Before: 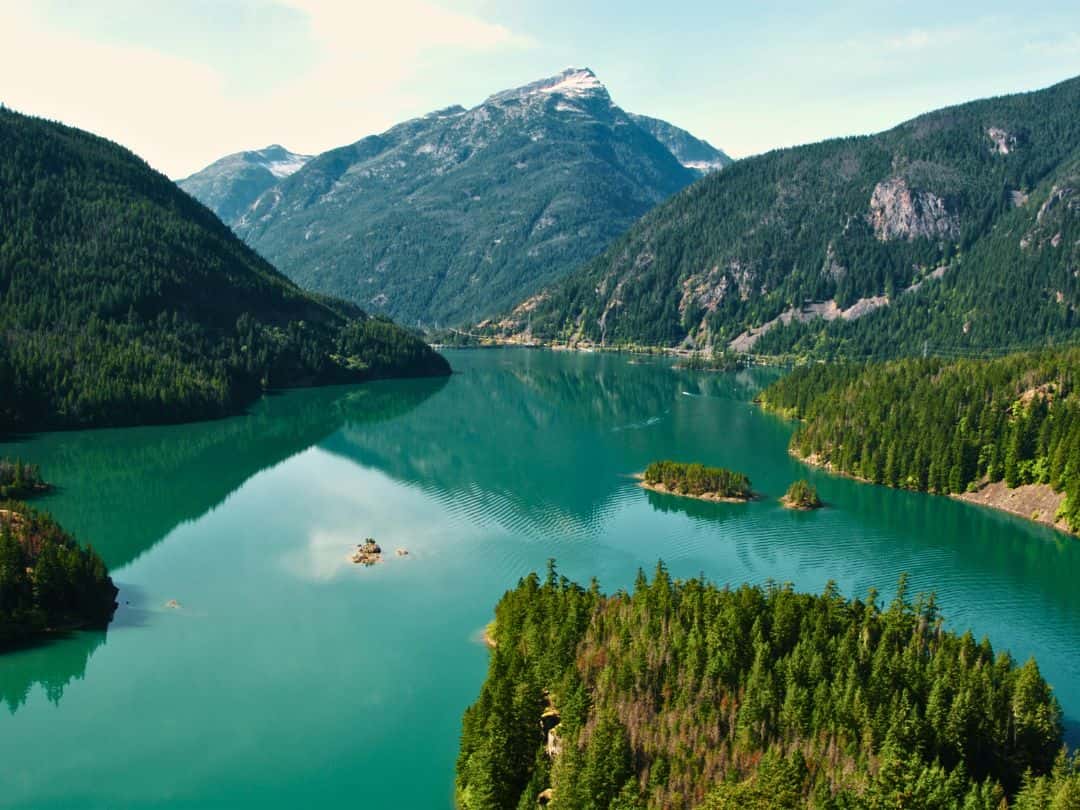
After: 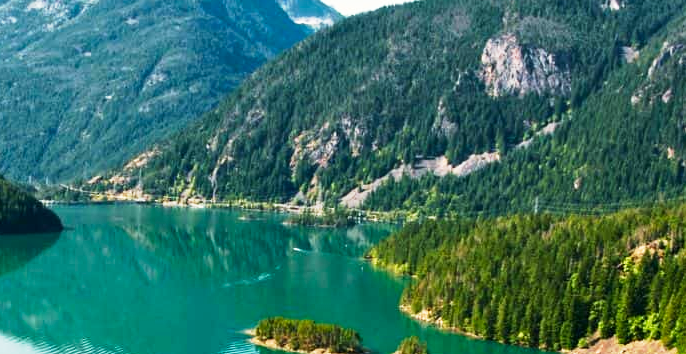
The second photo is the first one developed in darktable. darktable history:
crop: left 36.097%, top 17.894%, right 0.356%, bottom 38.355%
base curve: curves: ch0 [(0, 0) (0.005, 0.002) (0.193, 0.295) (0.399, 0.664) (0.75, 0.928) (1, 1)], exposure shift 0.583, preserve colors none
